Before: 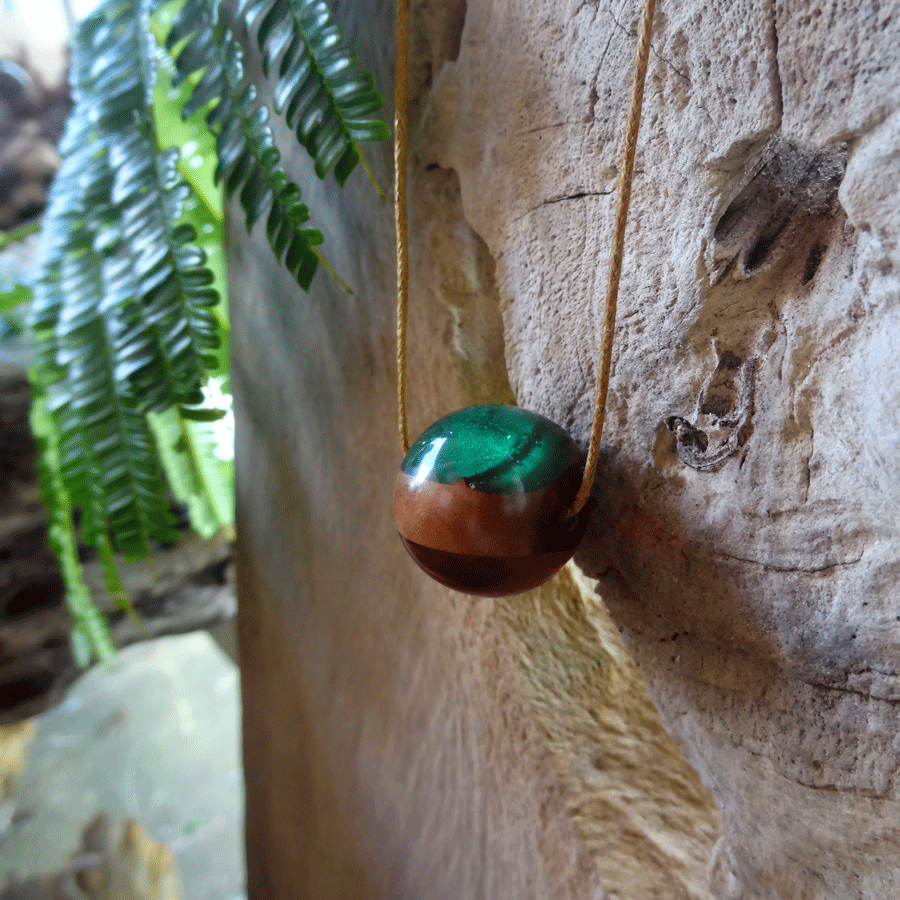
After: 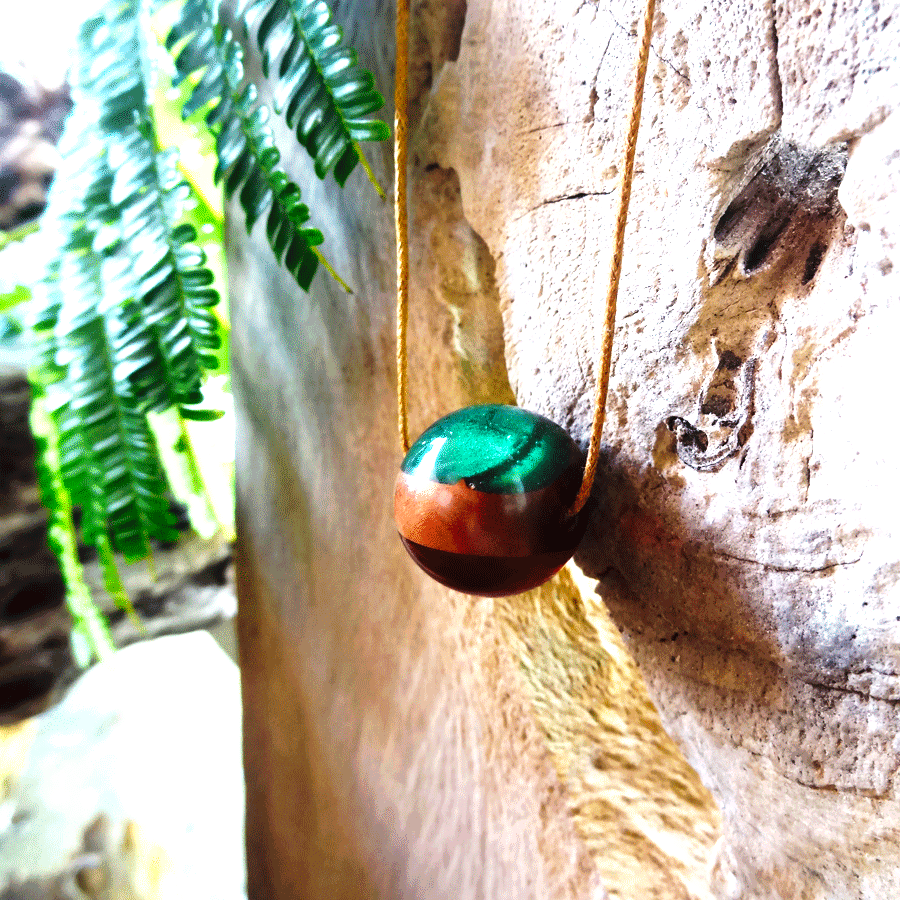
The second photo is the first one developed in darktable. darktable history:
levels: levels [0, 0.374, 0.749]
base curve: curves: ch0 [(0, 0) (0.032, 0.025) (0.121, 0.166) (0.206, 0.329) (0.605, 0.79) (1, 1)], preserve colors none
